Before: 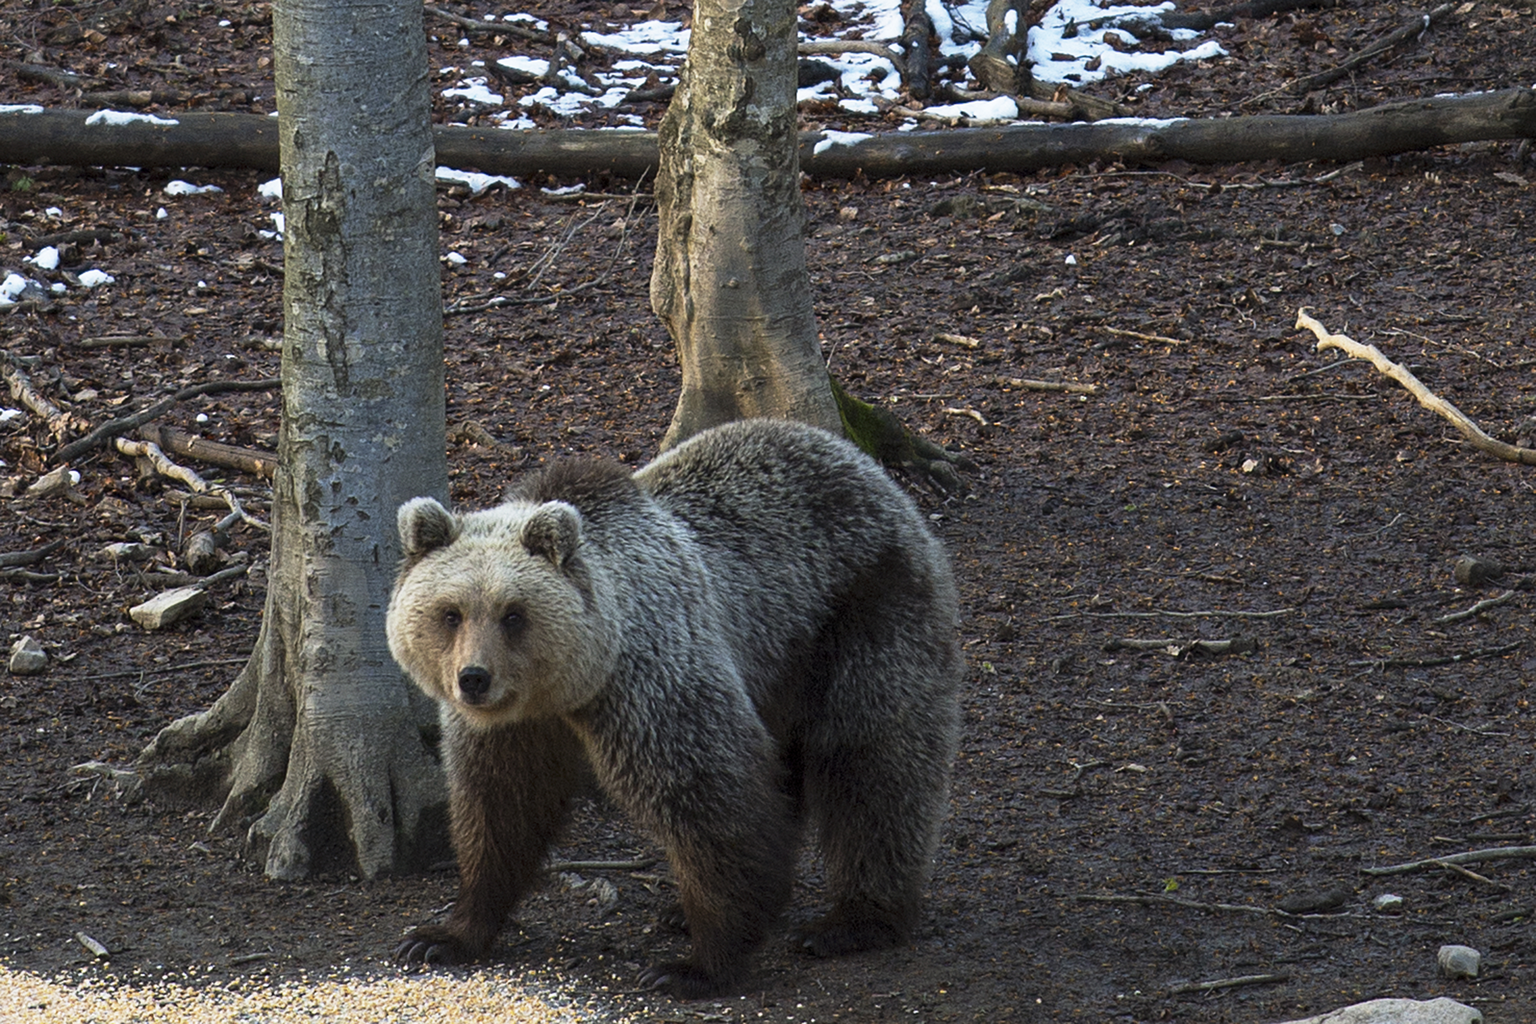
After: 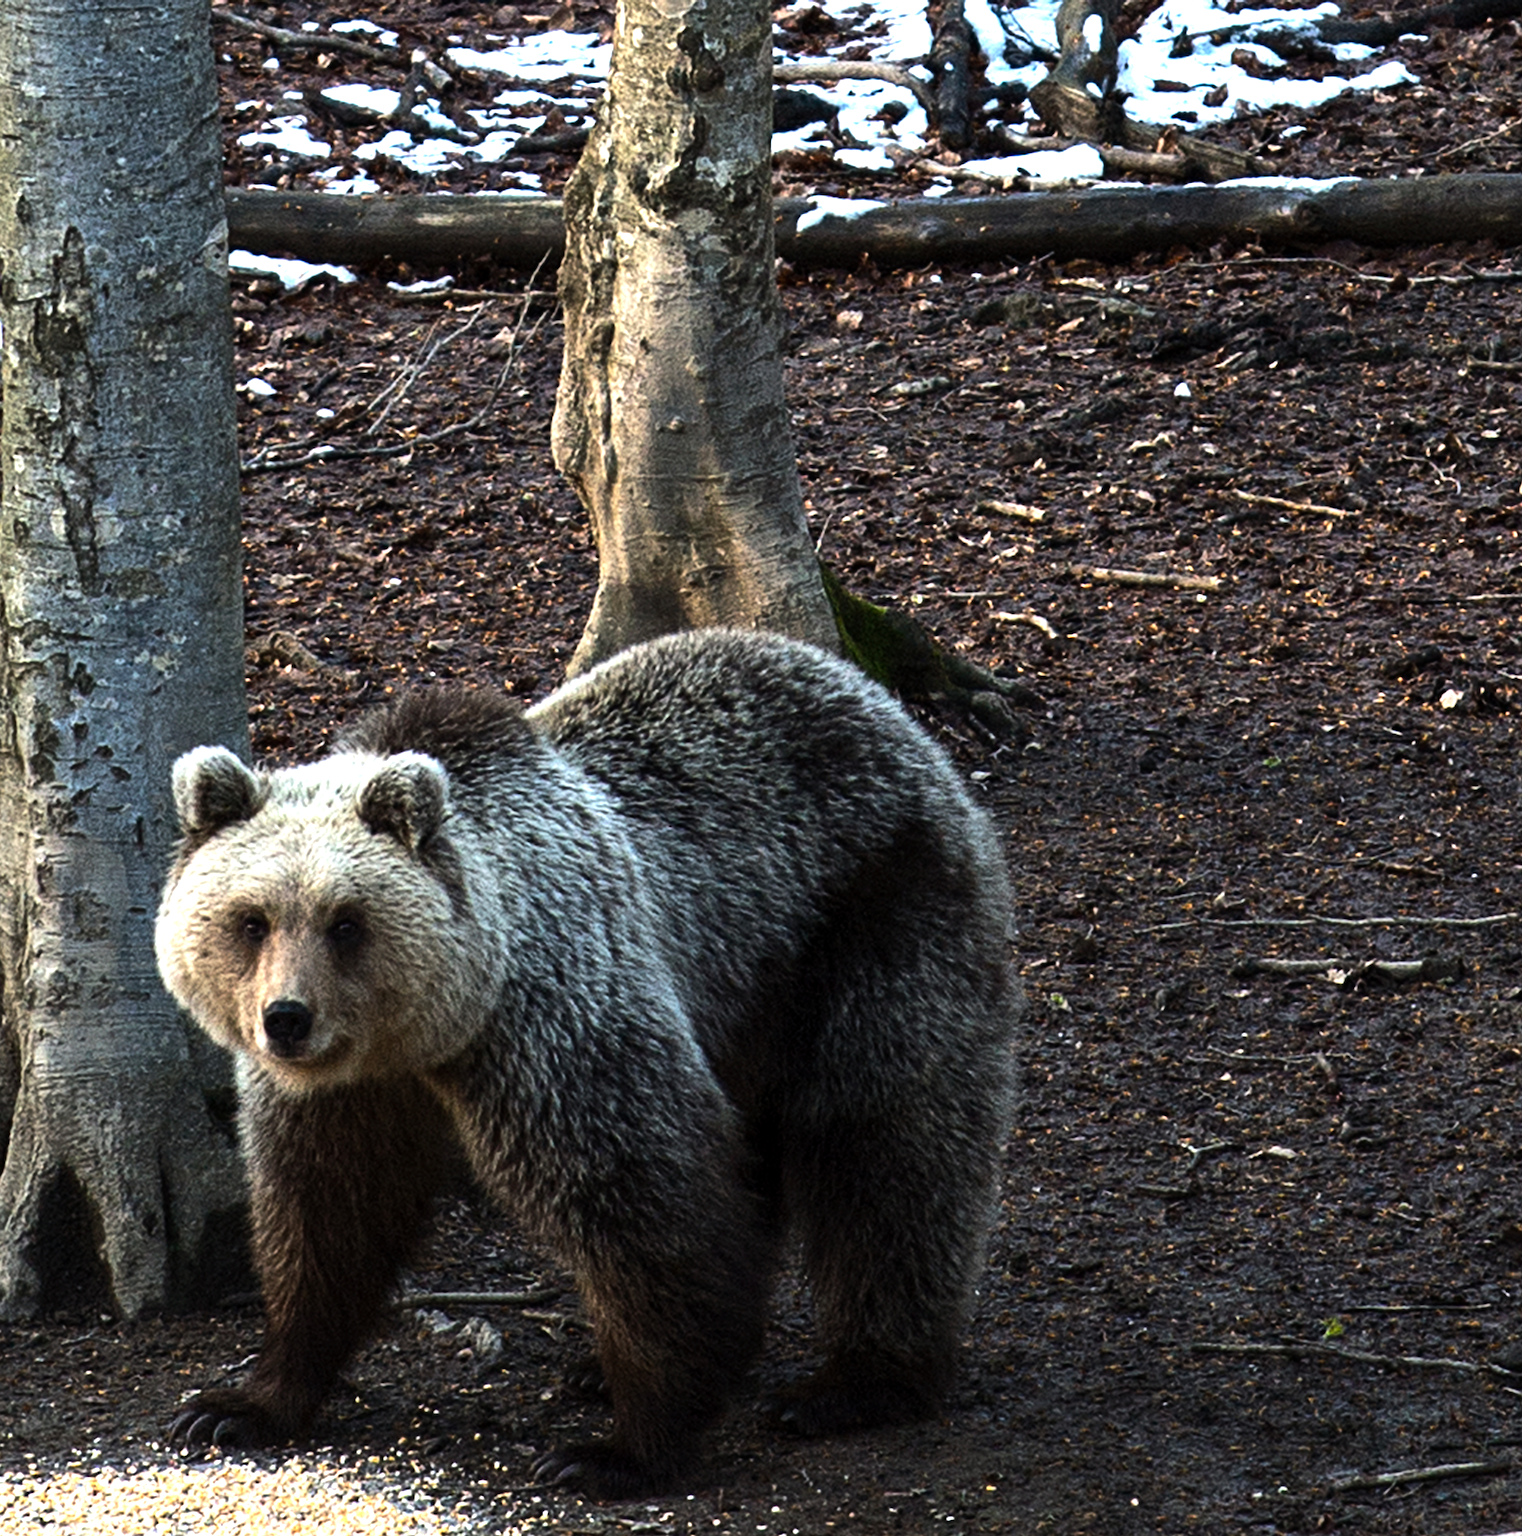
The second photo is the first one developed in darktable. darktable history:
crop and rotate: left 18.442%, right 15.508%
tone equalizer: -8 EV -1.08 EV, -7 EV -1.01 EV, -6 EV -0.867 EV, -5 EV -0.578 EV, -3 EV 0.578 EV, -2 EV 0.867 EV, -1 EV 1.01 EV, +0 EV 1.08 EV, edges refinement/feathering 500, mask exposure compensation -1.57 EV, preserve details no
